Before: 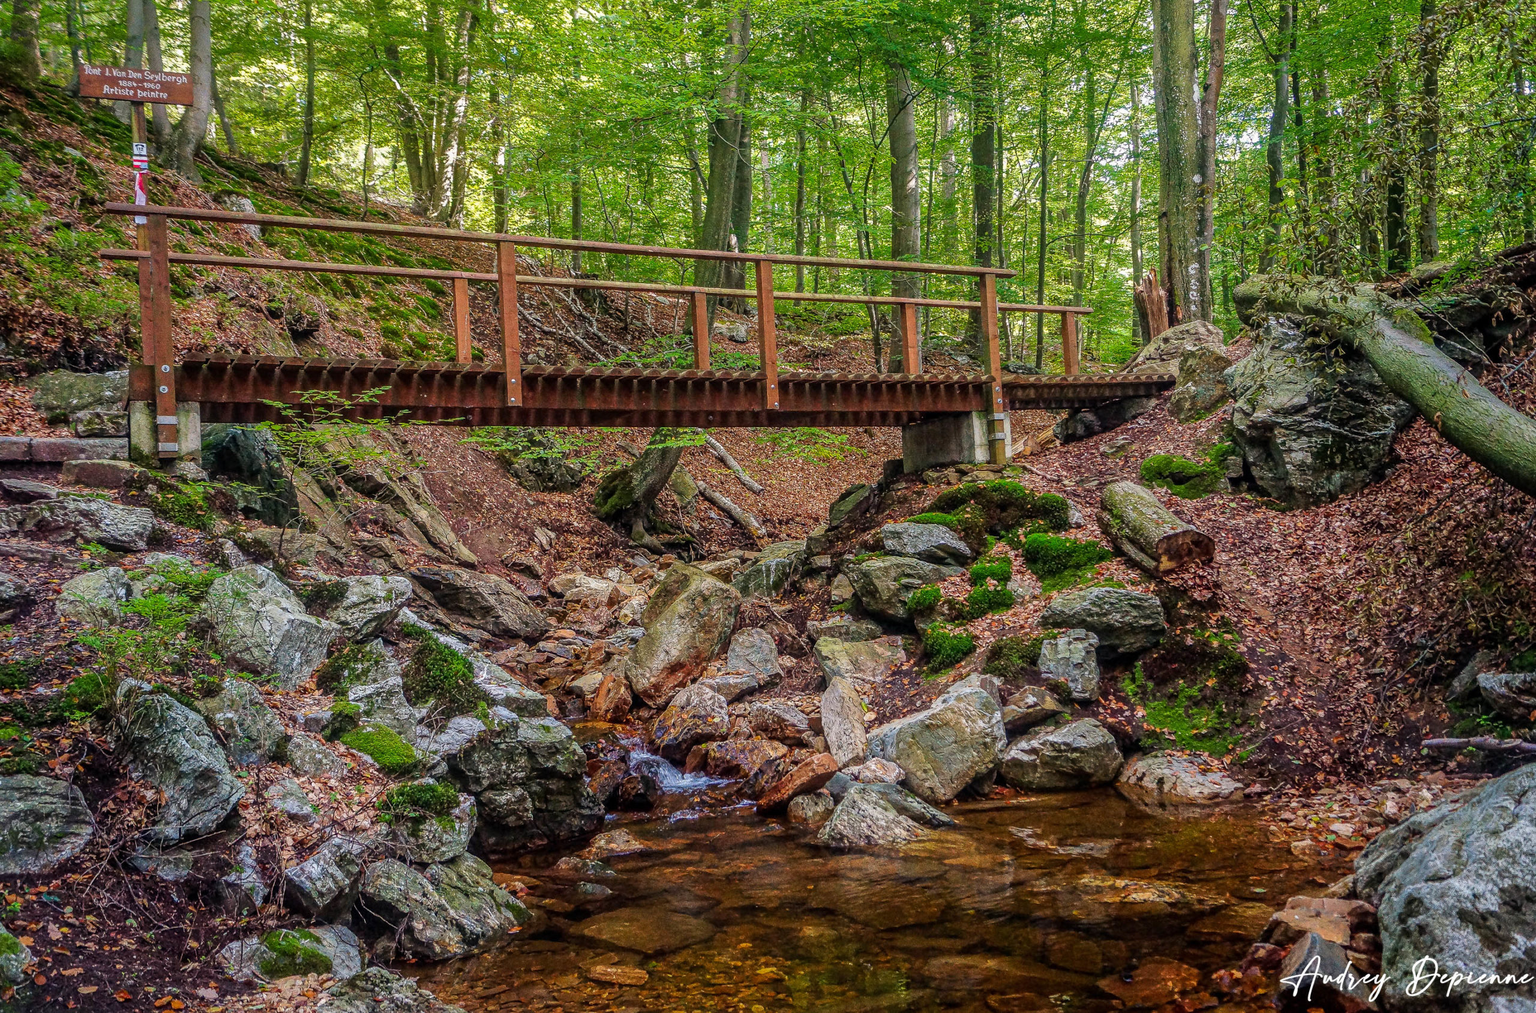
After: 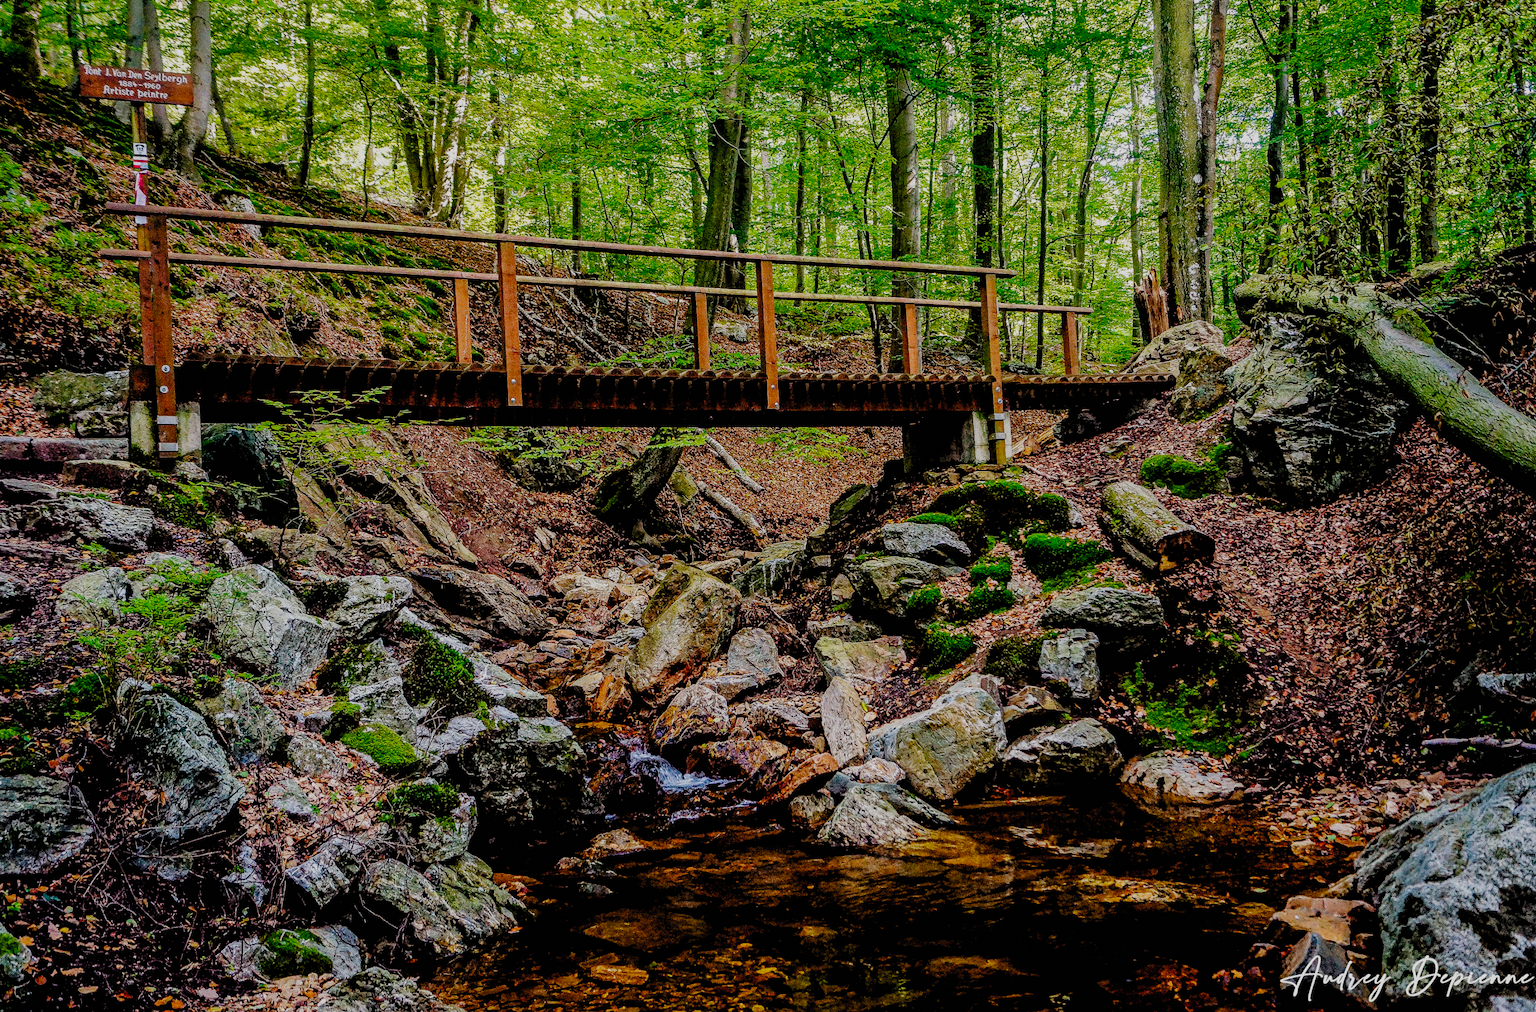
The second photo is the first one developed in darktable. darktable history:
haze removal: adaptive false
filmic rgb: black relative exposure -2.85 EV, white relative exposure 4.56 EV, hardness 1.77, contrast 1.25, preserve chrominance no, color science v5 (2021)
